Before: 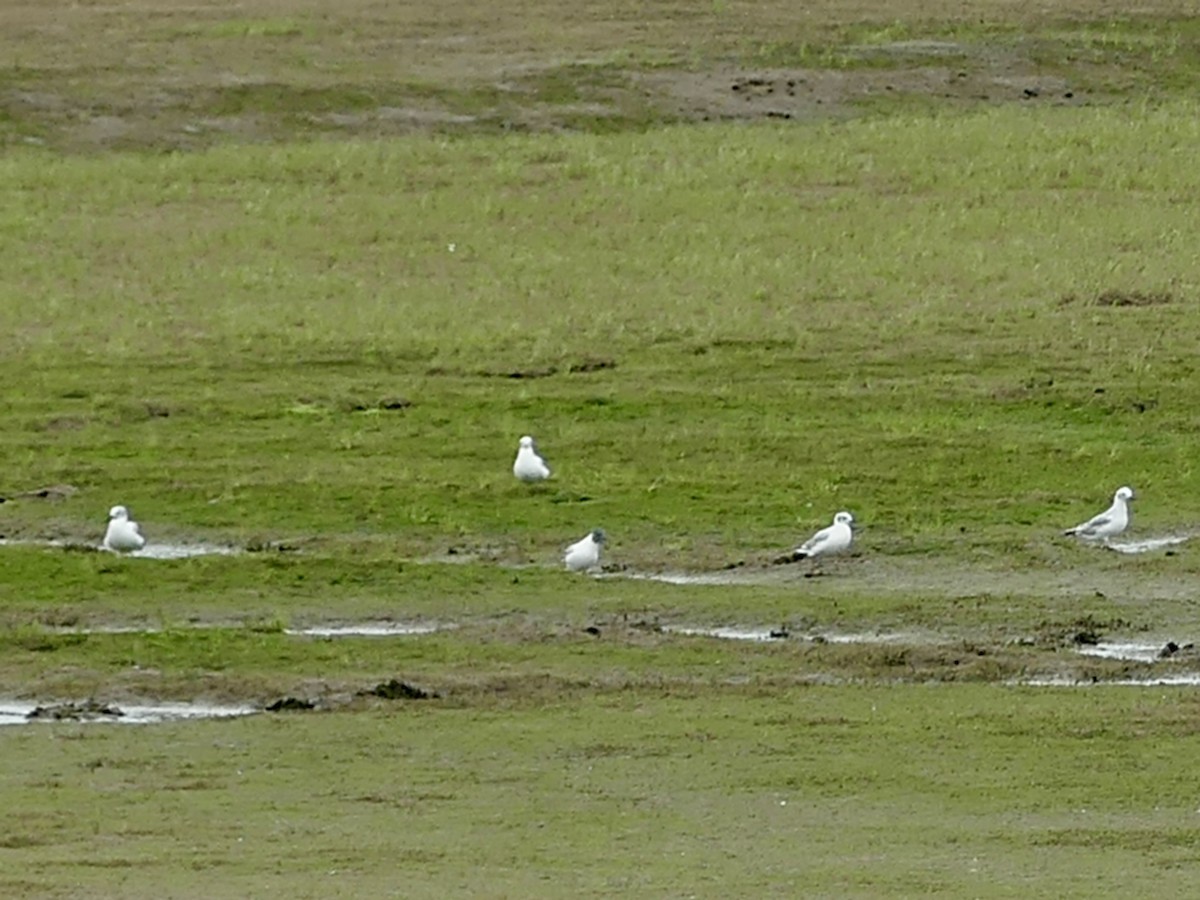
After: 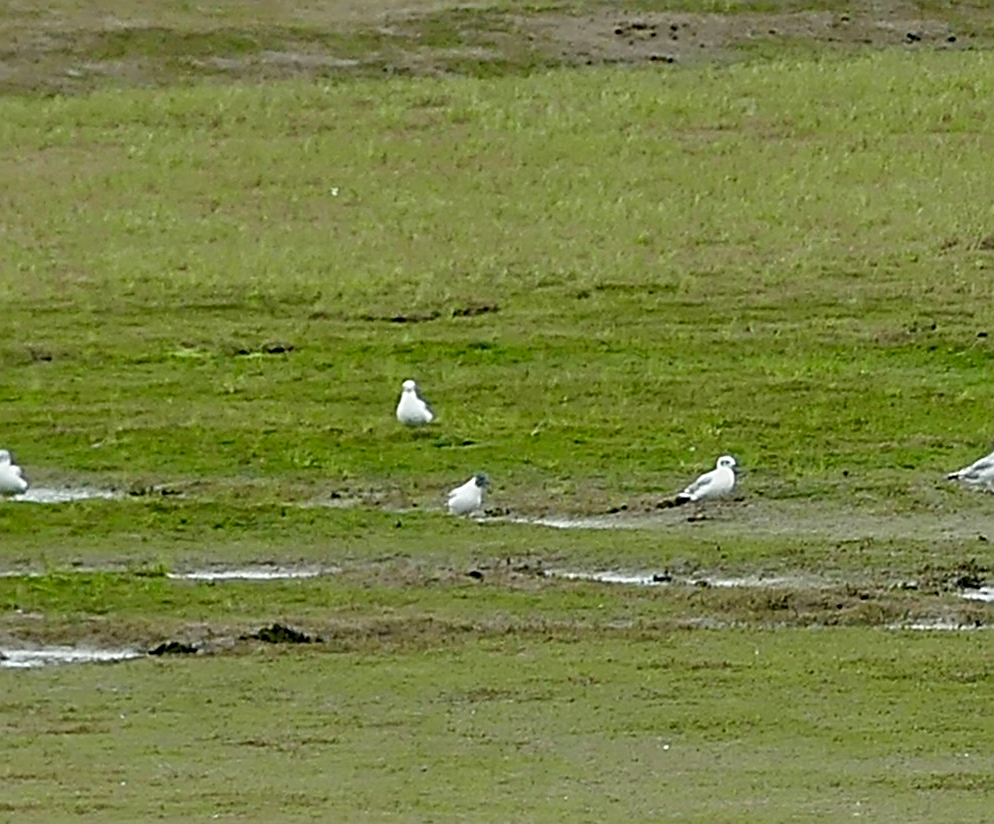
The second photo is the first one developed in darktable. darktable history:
crop: left 9.807%, top 6.259%, right 7.334%, bottom 2.177%
sharpen: radius 2.543, amount 0.636
